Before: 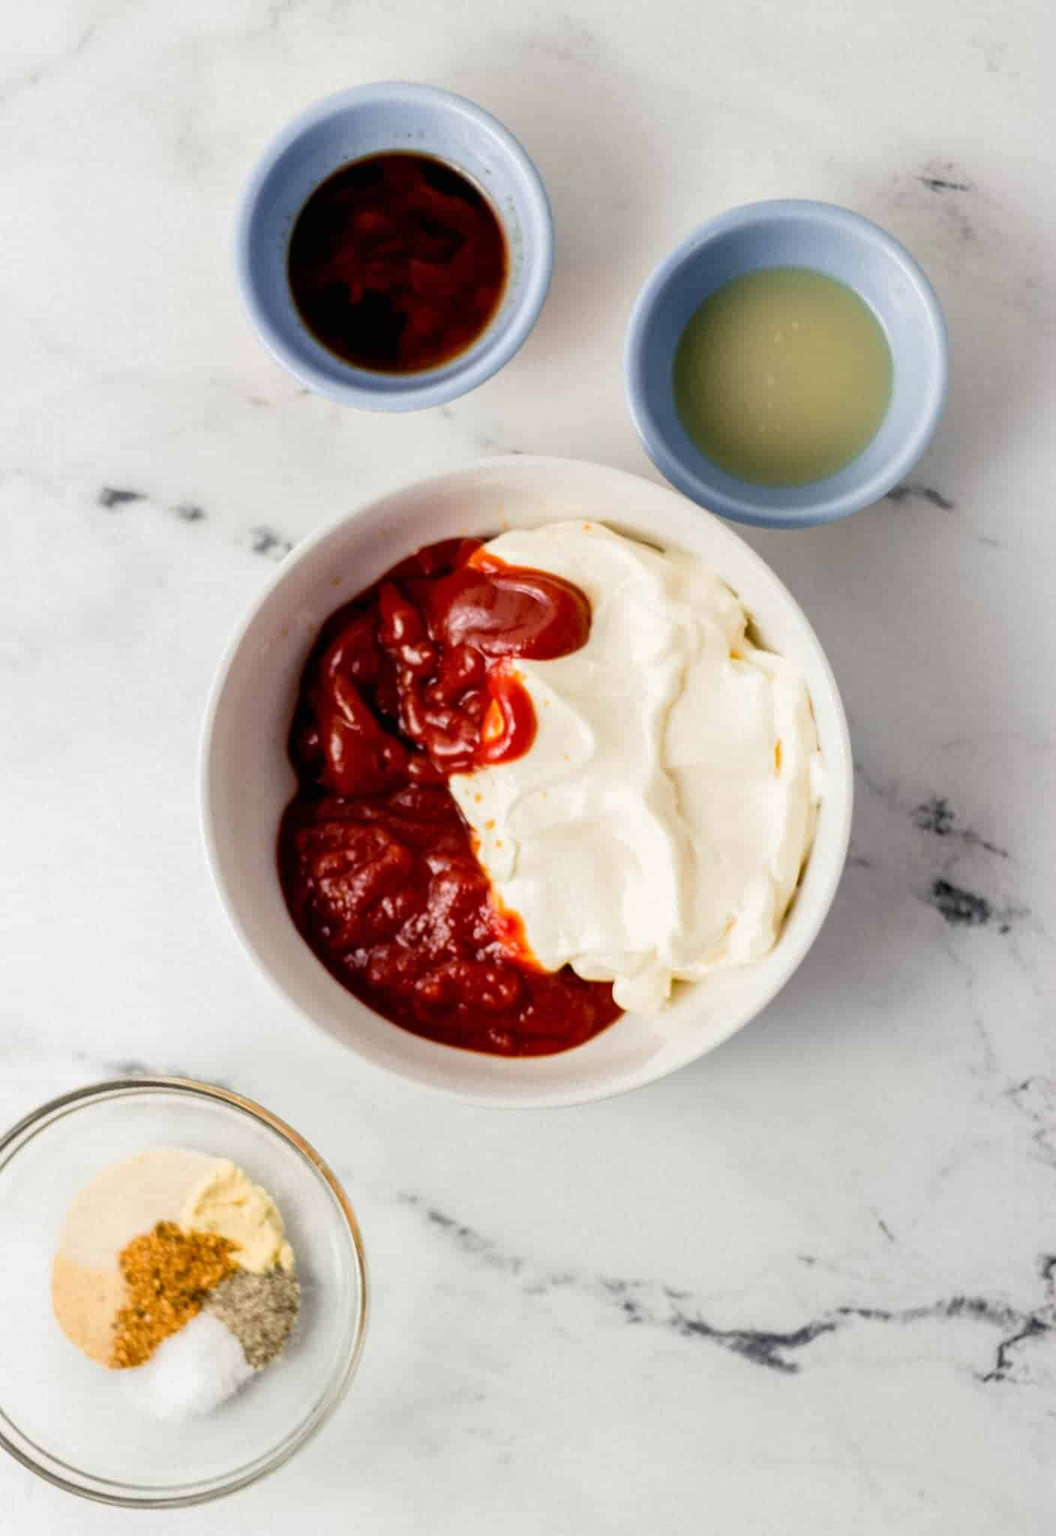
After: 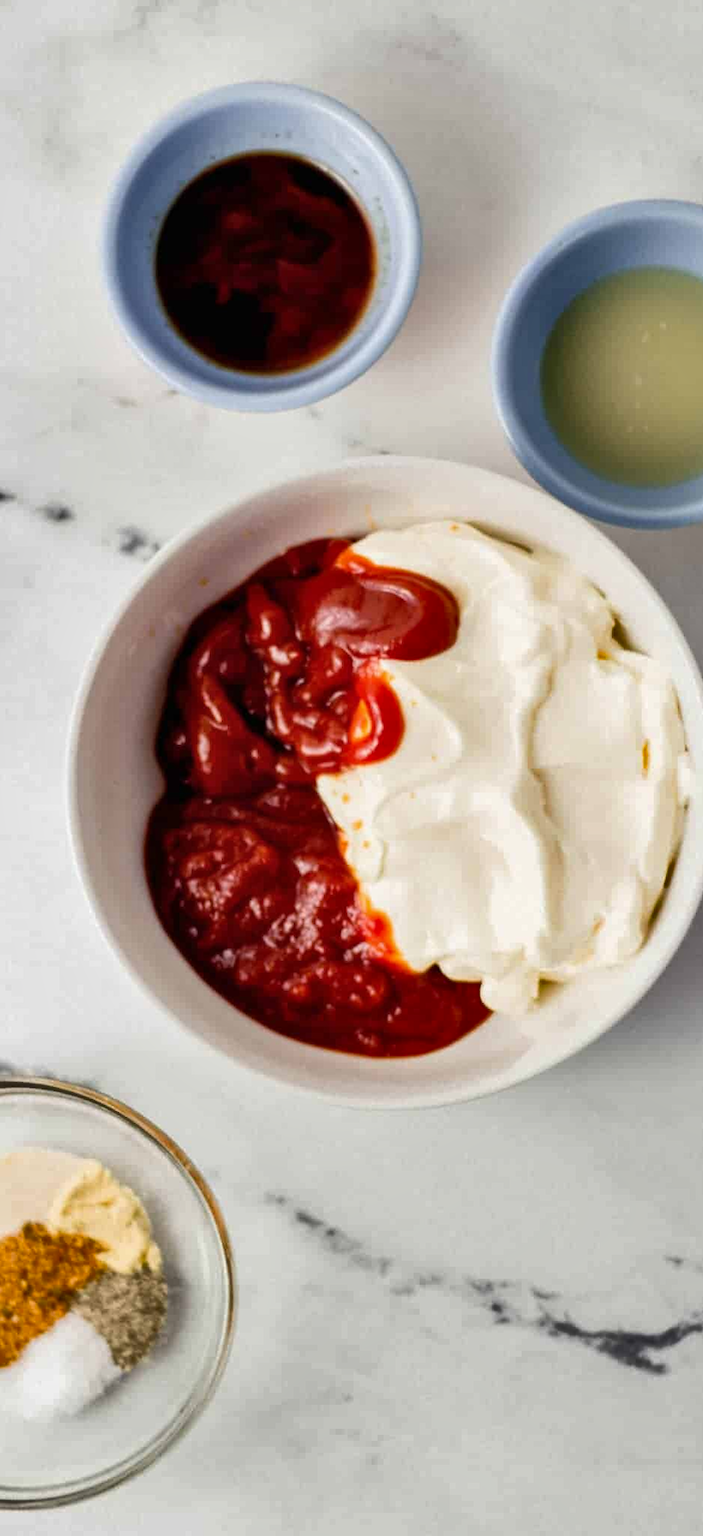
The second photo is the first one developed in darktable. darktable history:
crop and rotate: left 12.597%, right 20.793%
shadows and highlights: soften with gaussian
